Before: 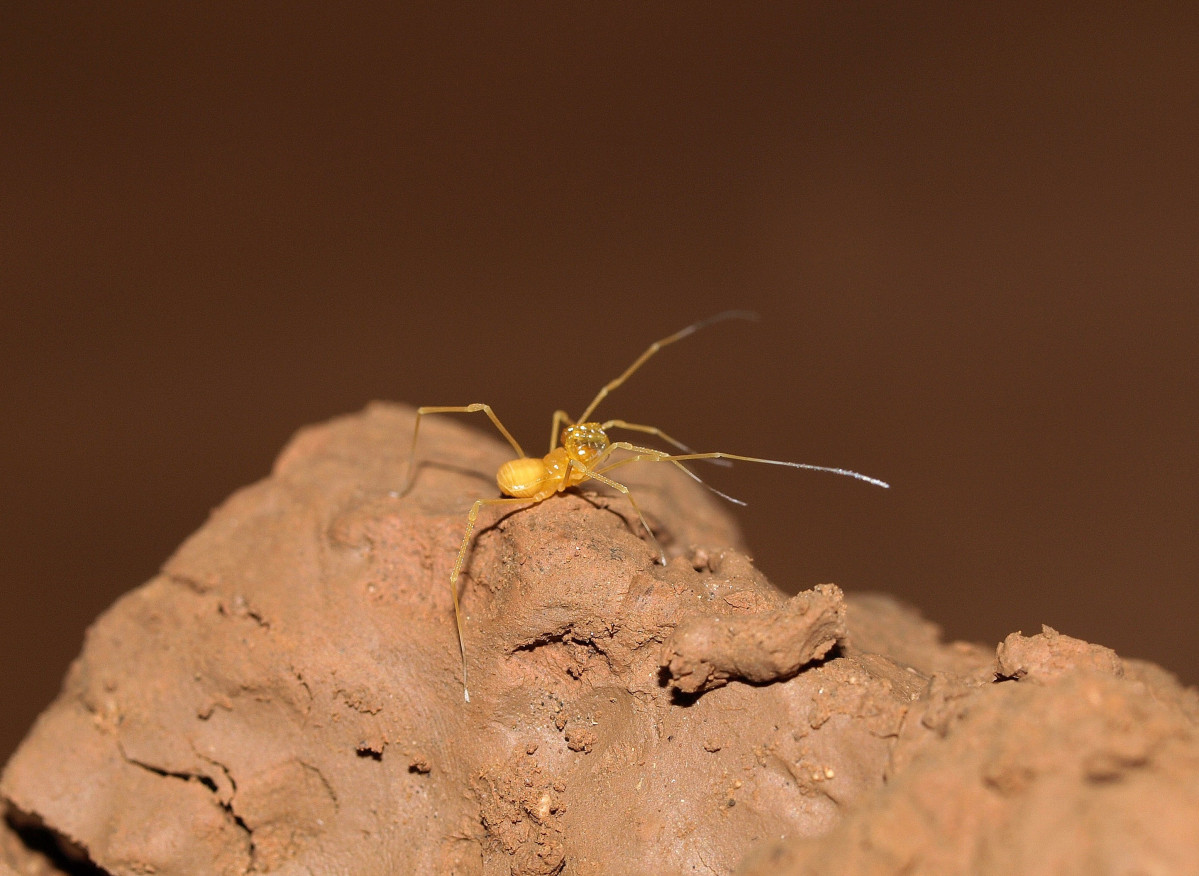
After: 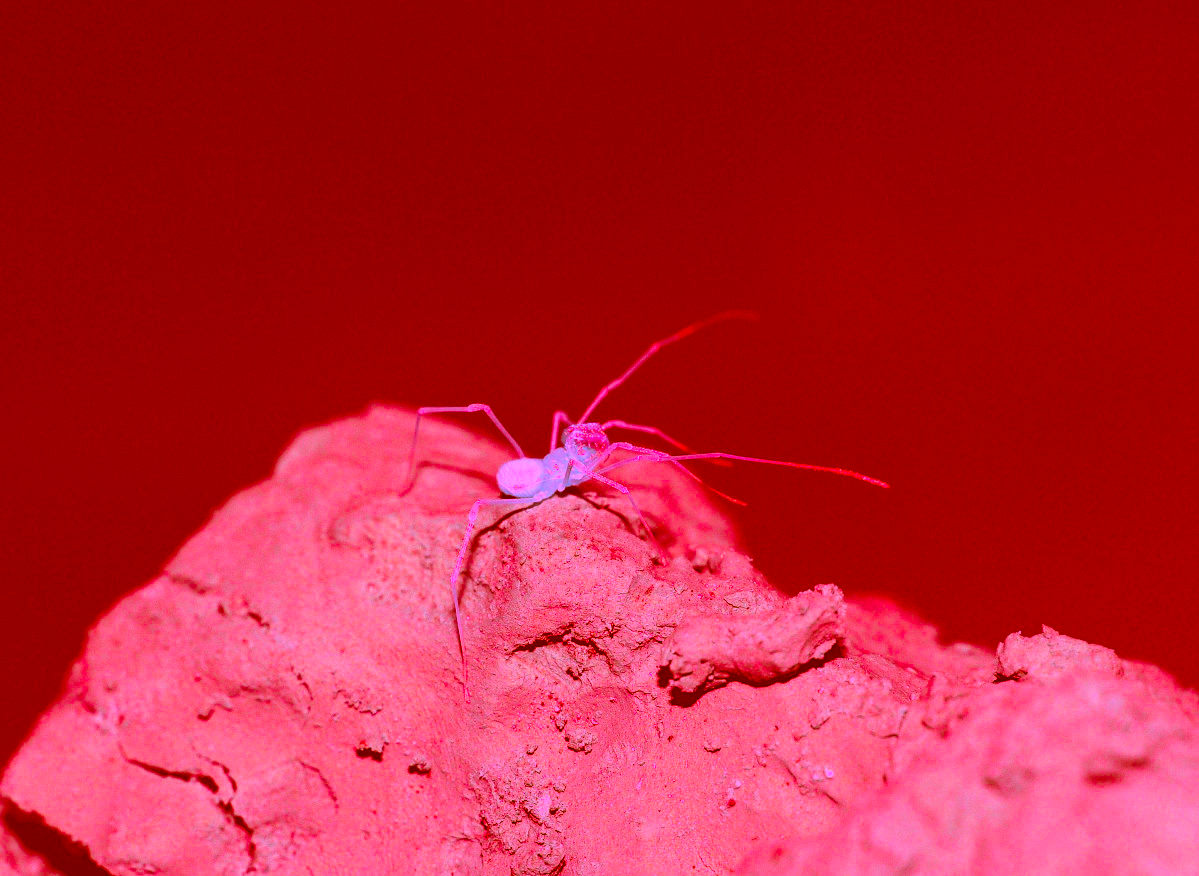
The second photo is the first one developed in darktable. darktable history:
tone equalizer: on, module defaults
color correction: highlights a* -39.68, highlights b* -40, shadows a* -40, shadows b* -40, saturation -3
color balance rgb: shadows lift › chroma 2%, shadows lift › hue 263°, highlights gain › chroma 8%, highlights gain › hue 84°, linear chroma grading › global chroma -15%, saturation formula JzAzBz (2021)
